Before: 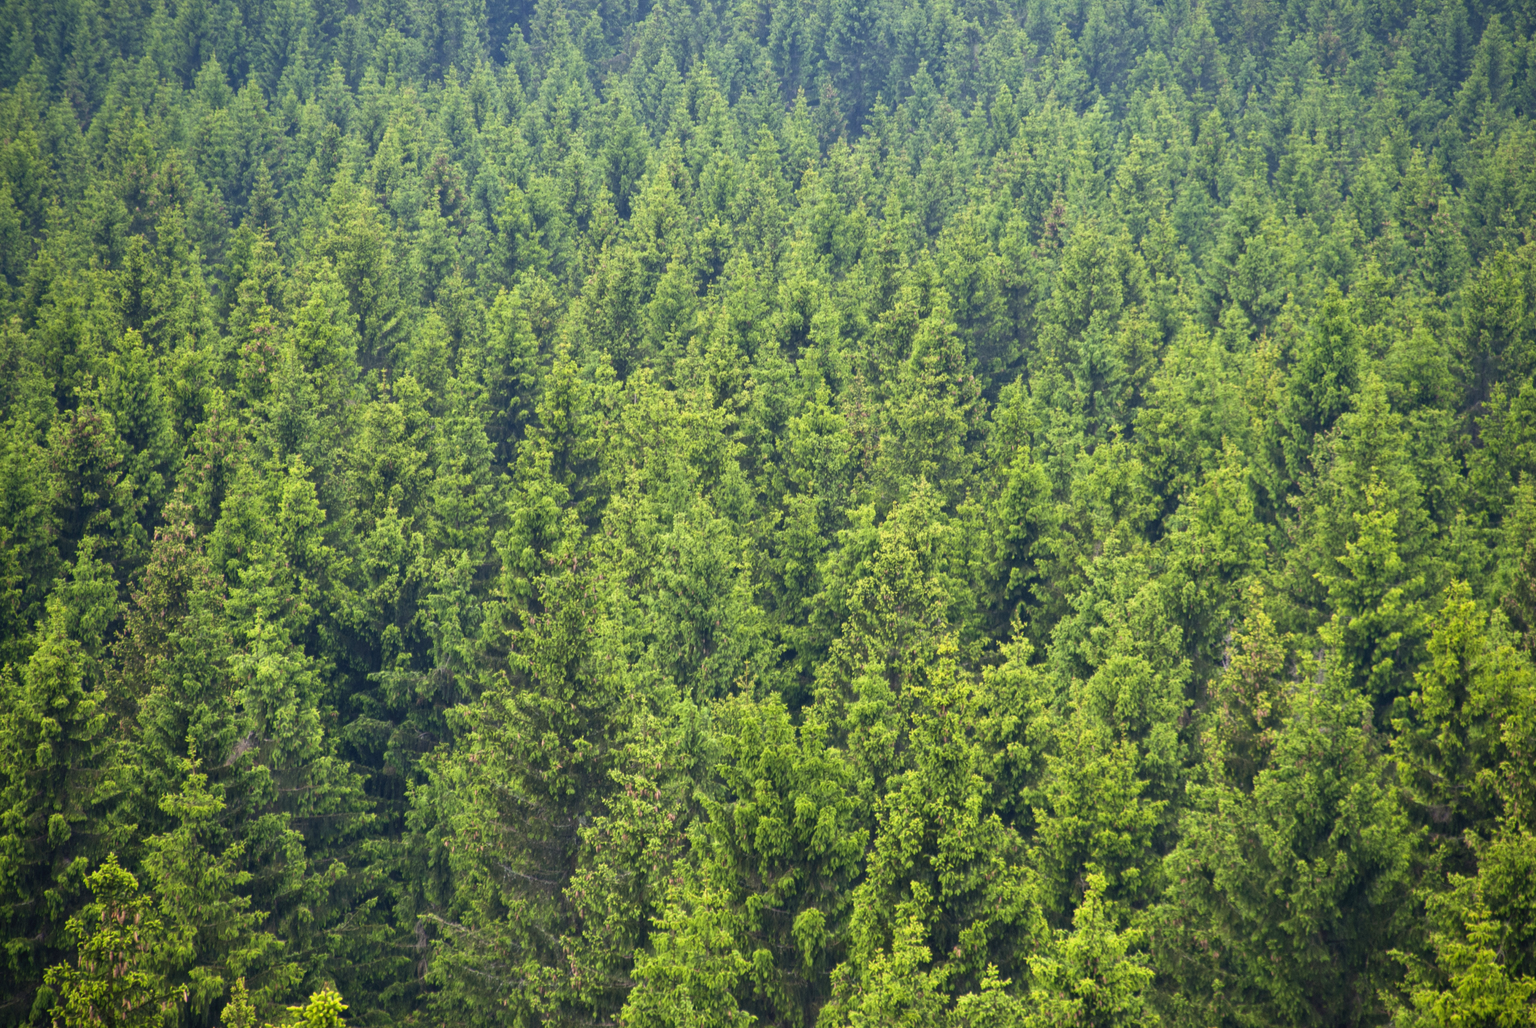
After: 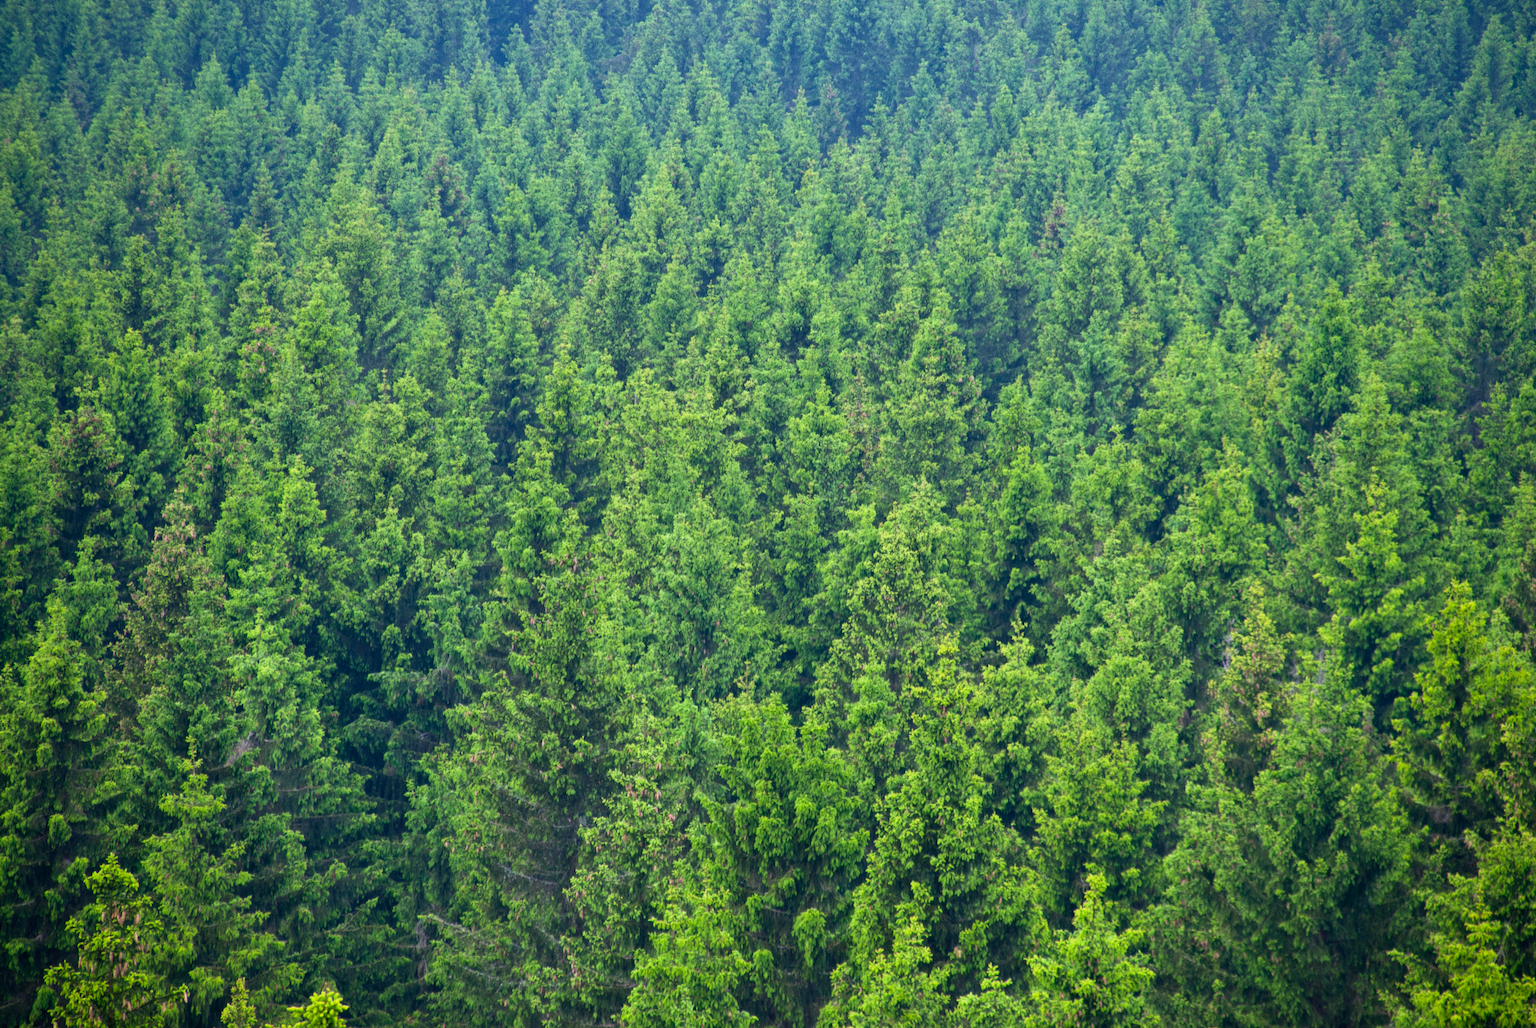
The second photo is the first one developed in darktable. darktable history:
white balance: red 0.931, blue 1.11
grain: coarseness 0.09 ISO
